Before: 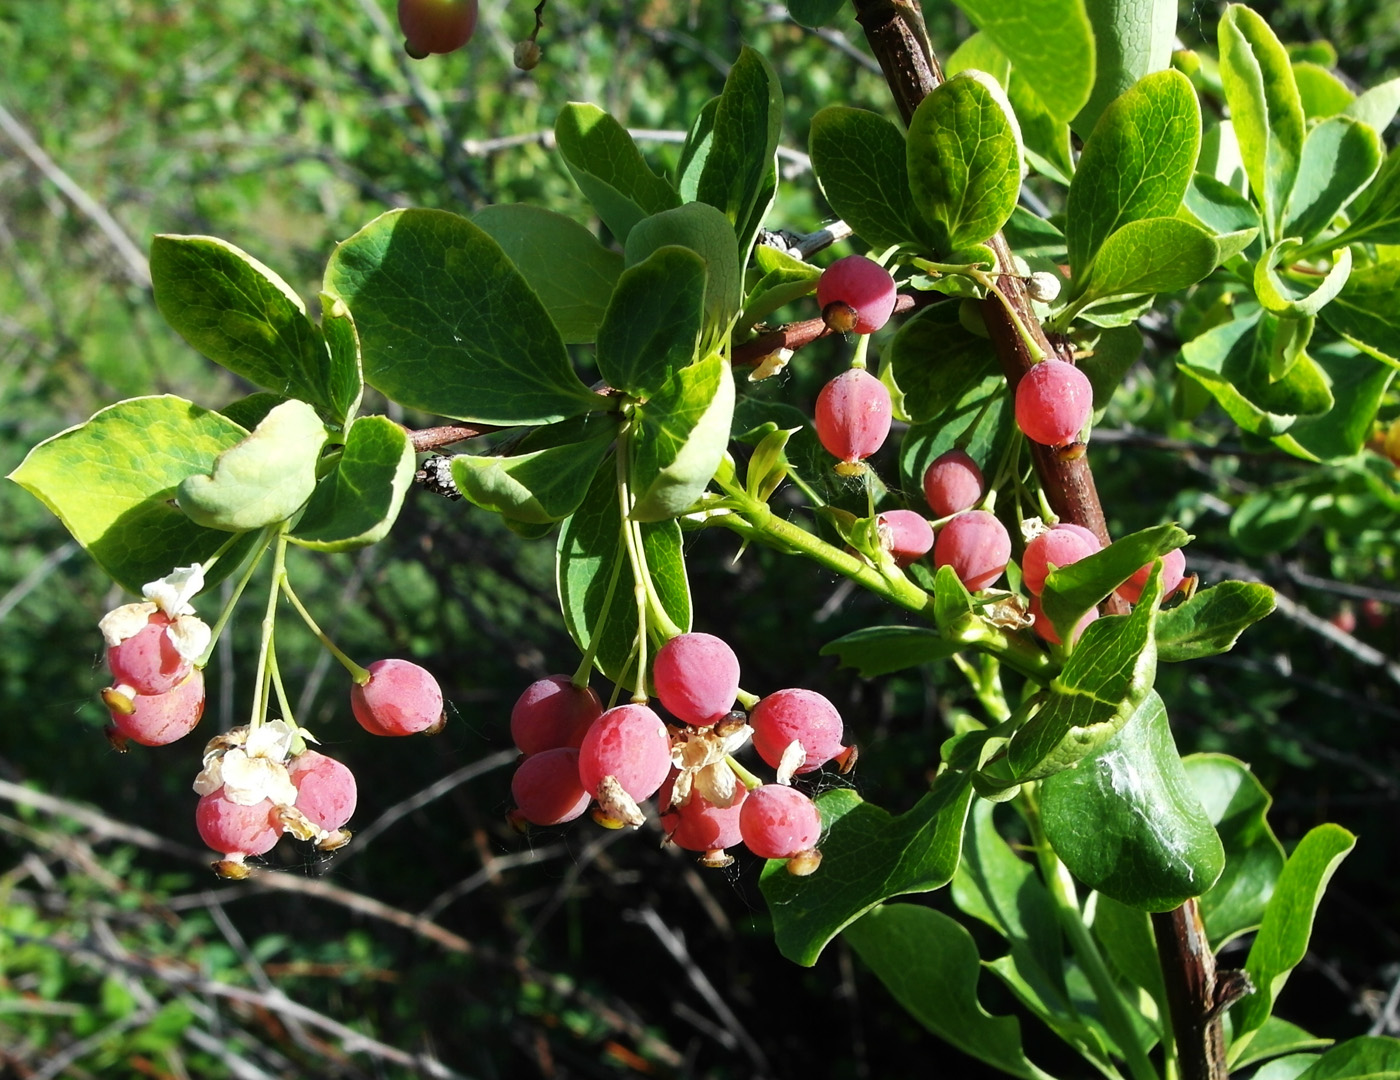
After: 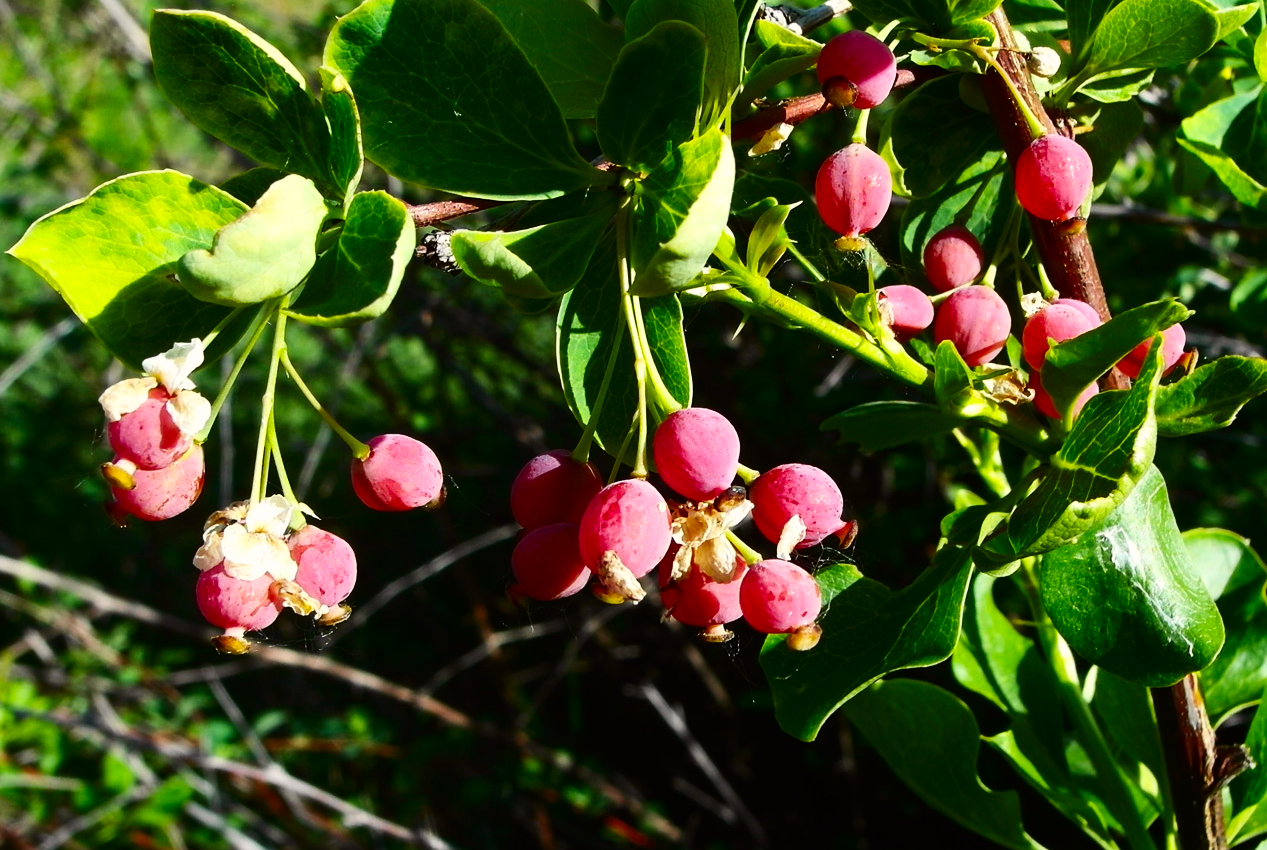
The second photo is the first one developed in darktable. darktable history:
crop: top 20.916%, right 9.437%, bottom 0.316%
color balance rgb: shadows lift › chroma 2%, shadows lift › hue 50°, power › hue 60°, highlights gain › chroma 1%, highlights gain › hue 60°, global offset › luminance 0.25%, global vibrance 30%
contrast brightness saturation: contrast 0.19, brightness -0.11, saturation 0.21
